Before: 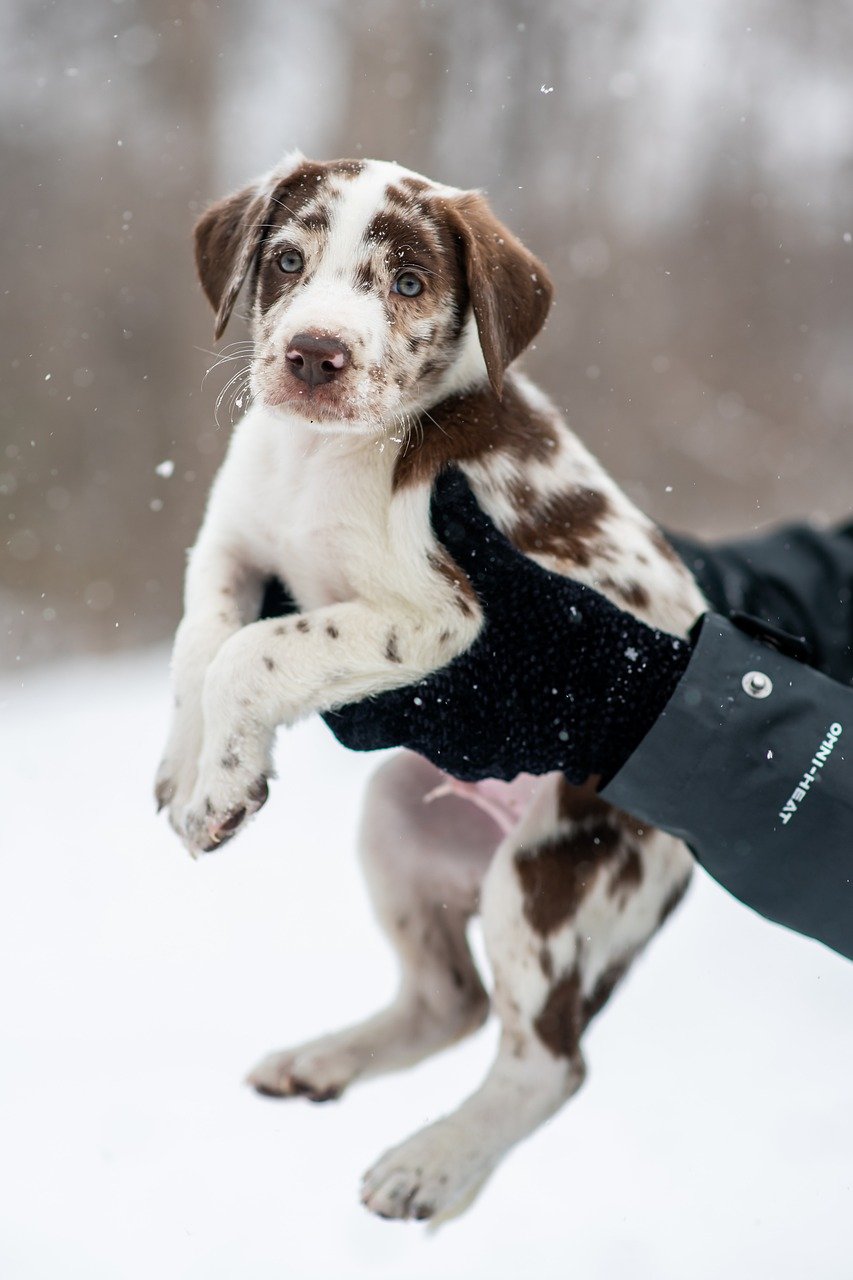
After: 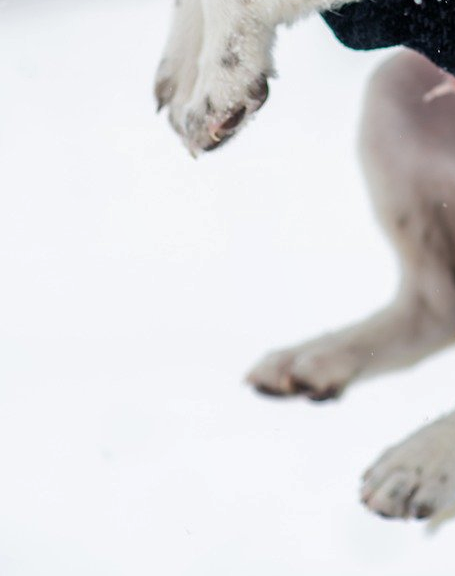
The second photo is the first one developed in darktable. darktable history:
shadows and highlights: shadows 25, highlights -25
crop and rotate: top 54.778%, right 46.61%, bottom 0.159%
